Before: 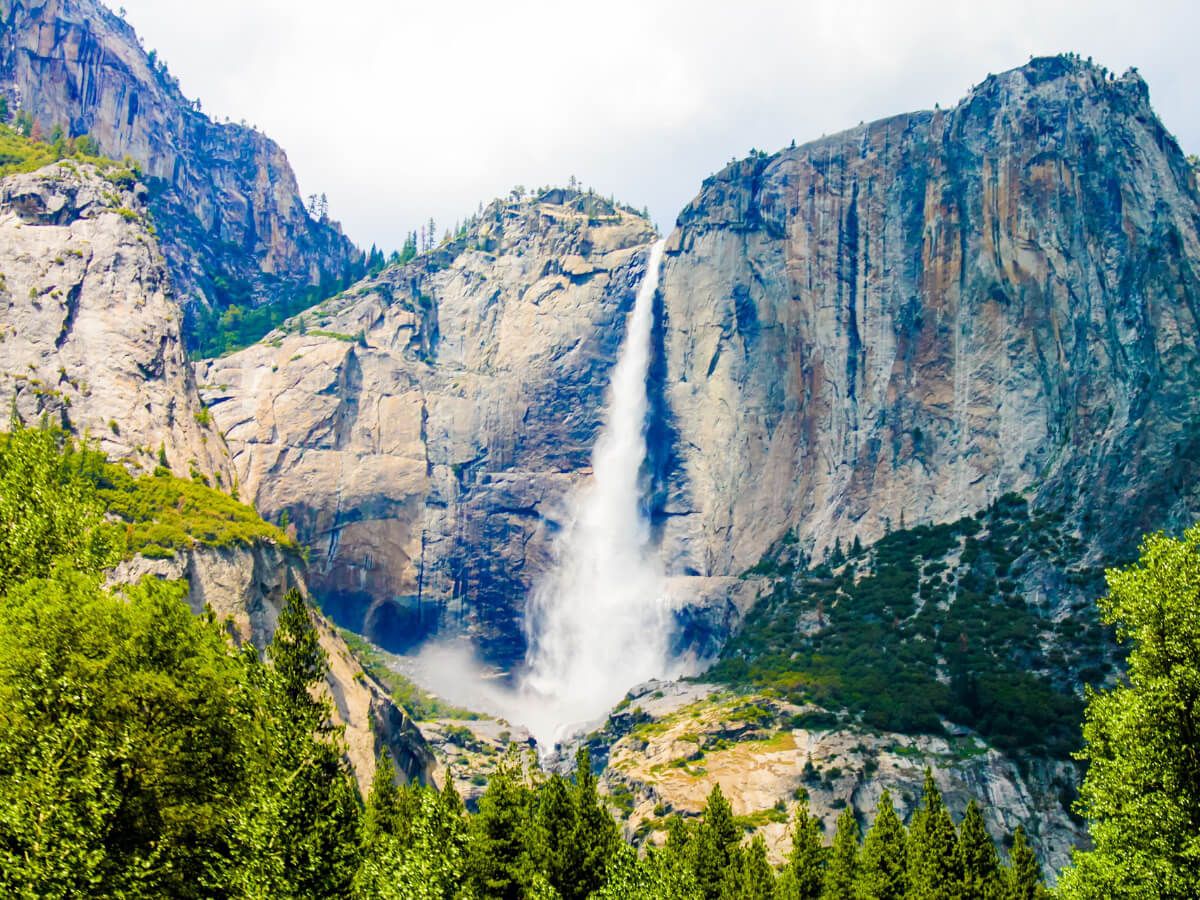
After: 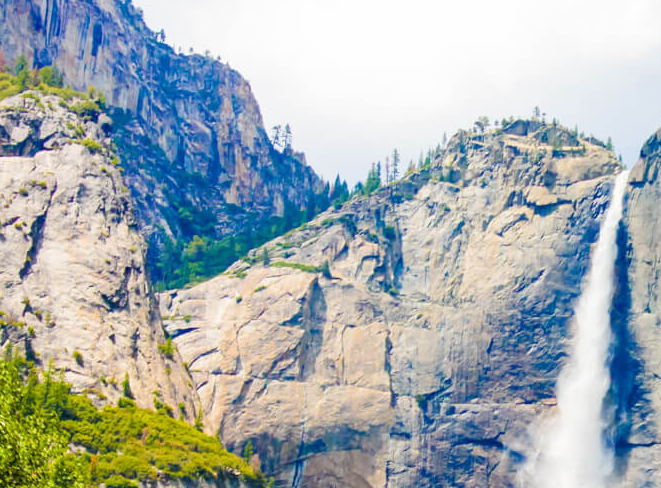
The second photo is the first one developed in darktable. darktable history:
crop and rotate: left 3.066%, top 7.667%, right 41.814%, bottom 38.021%
